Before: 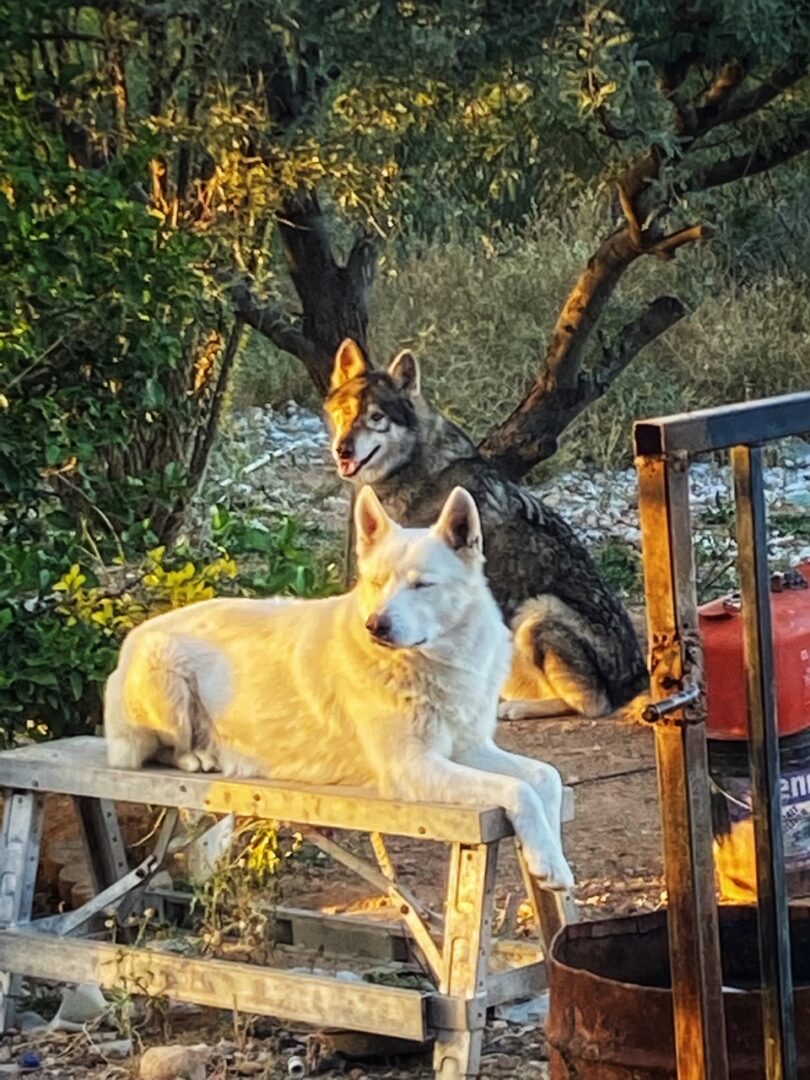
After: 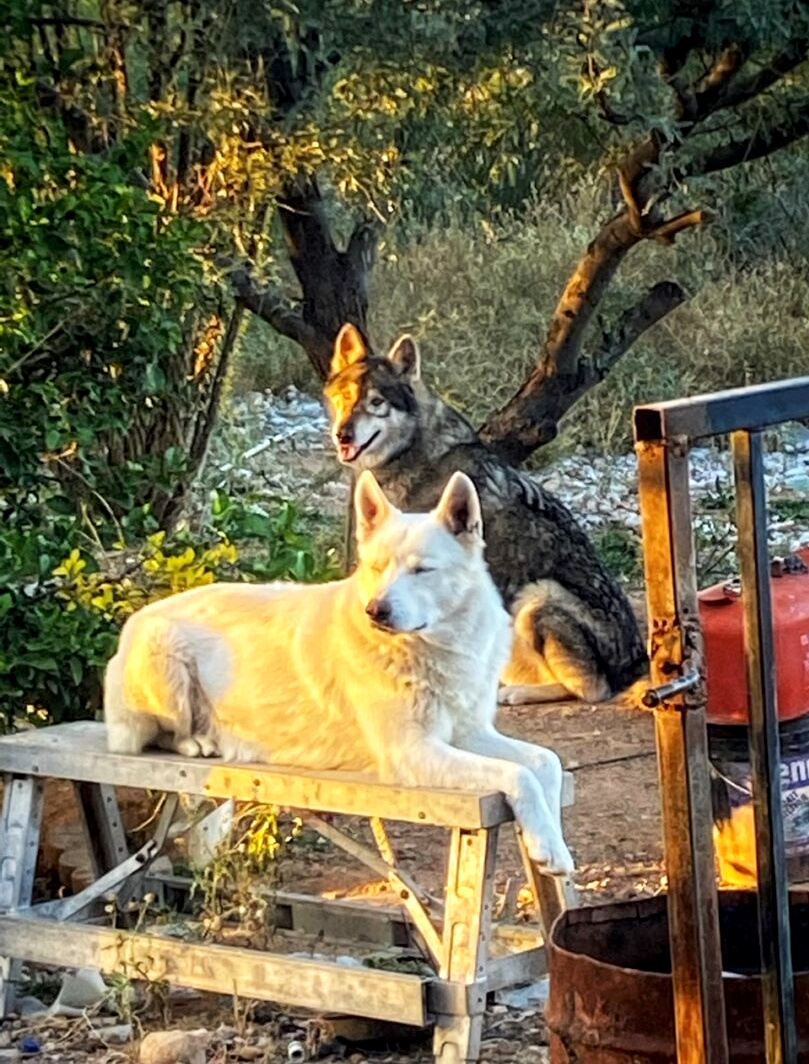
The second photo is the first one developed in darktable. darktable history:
crop: top 1.457%, right 0.07%
exposure: black level correction 0.005, exposure 0.282 EV, compensate highlight preservation false
